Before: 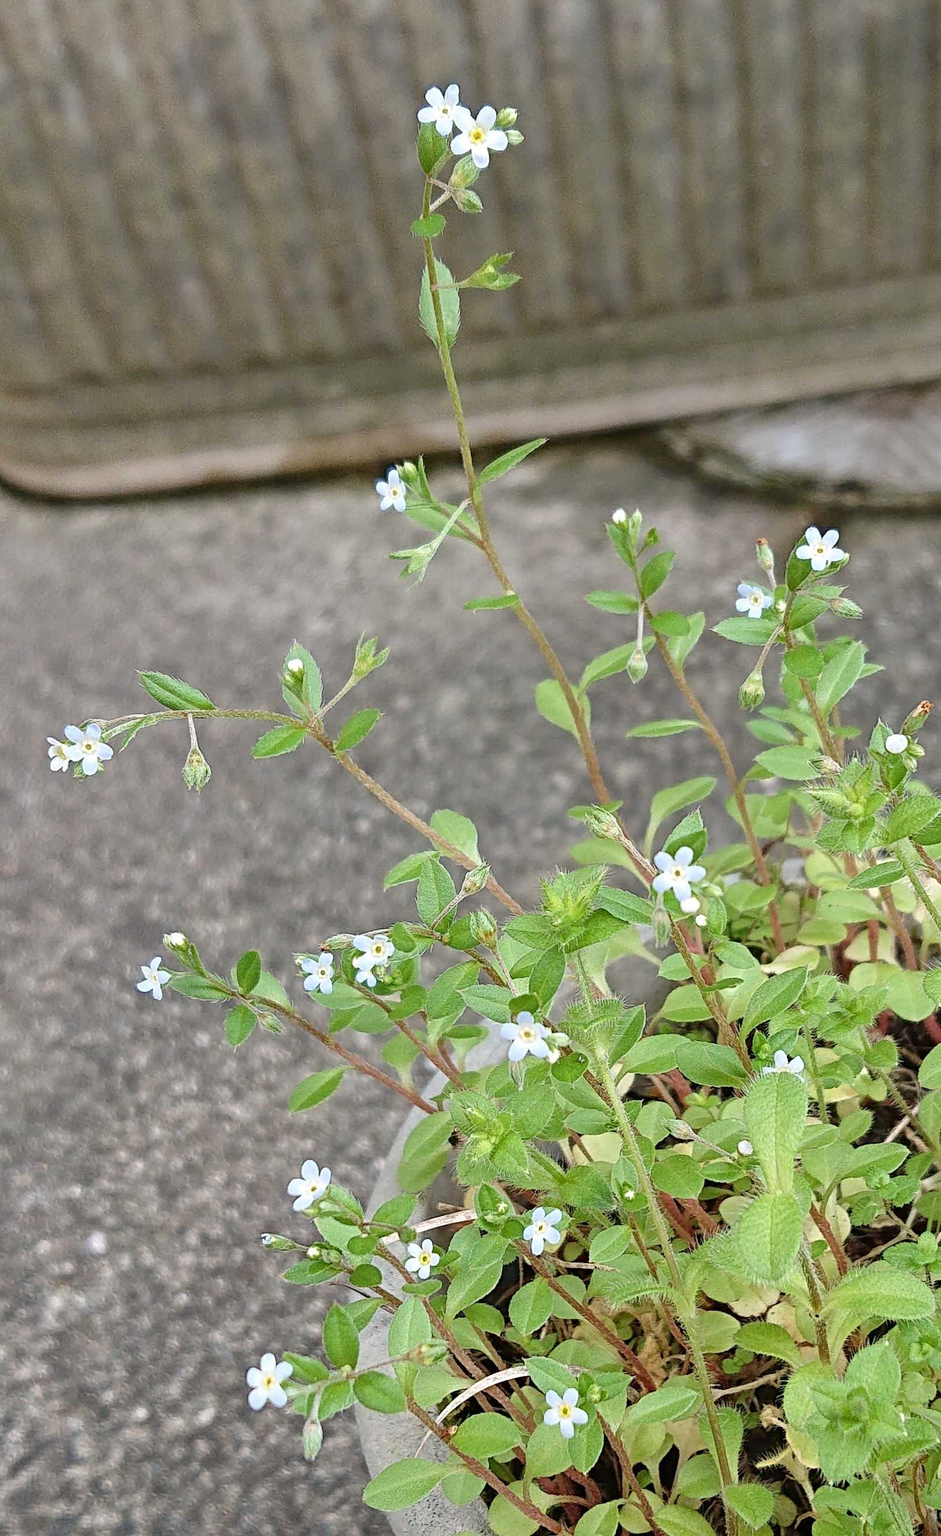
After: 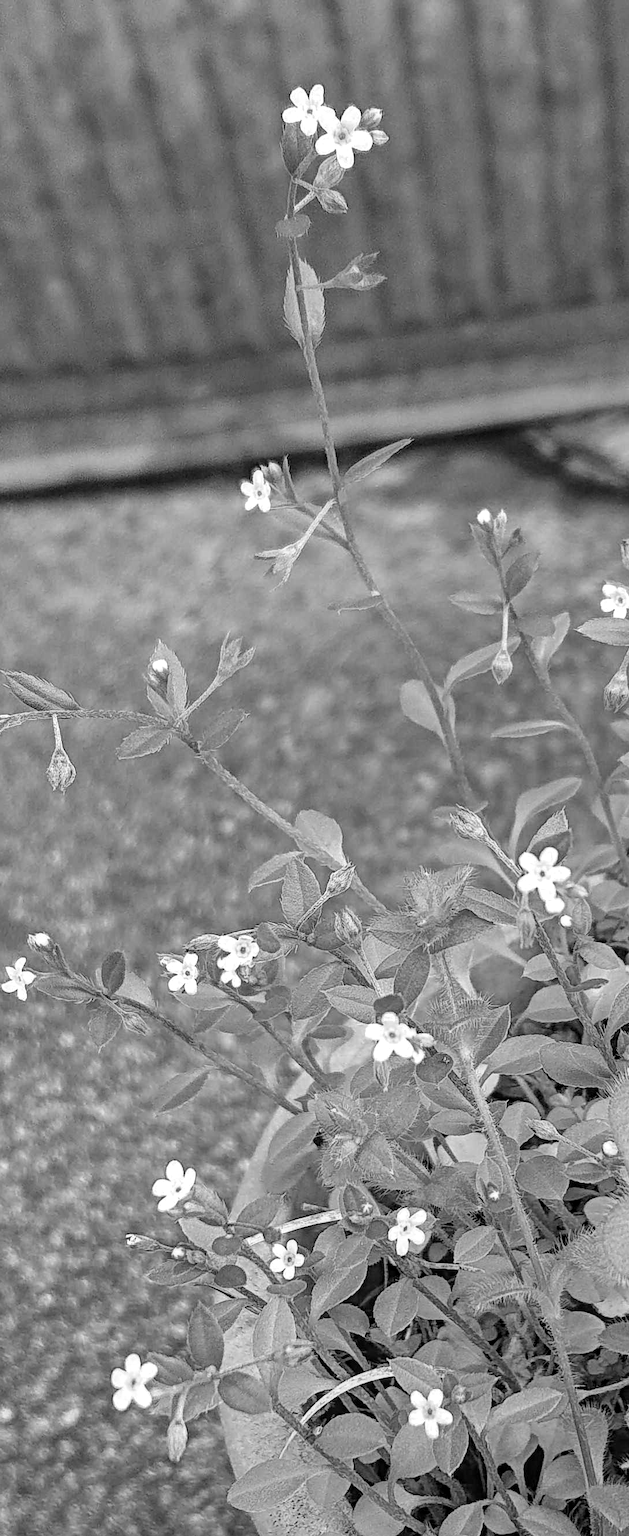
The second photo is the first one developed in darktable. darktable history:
color correction: highlights a* -1.16, highlights b* 4.49, shadows a* 3.64
crop and rotate: left 14.444%, right 18.672%
color zones: curves: ch0 [(0, 0.613) (0.01, 0.613) (0.245, 0.448) (0.498, 0.529) (0.642, 0.665) (0.879, 0.777) (0.99, 0.613)]; ch1 [(0, 0) (0.143, 0) (0.286, 0) (0.429, 0) (0.571, 0) (0.714, 0) (0.857, 0)], mix 38.67%
local contrast: on, module defaults
